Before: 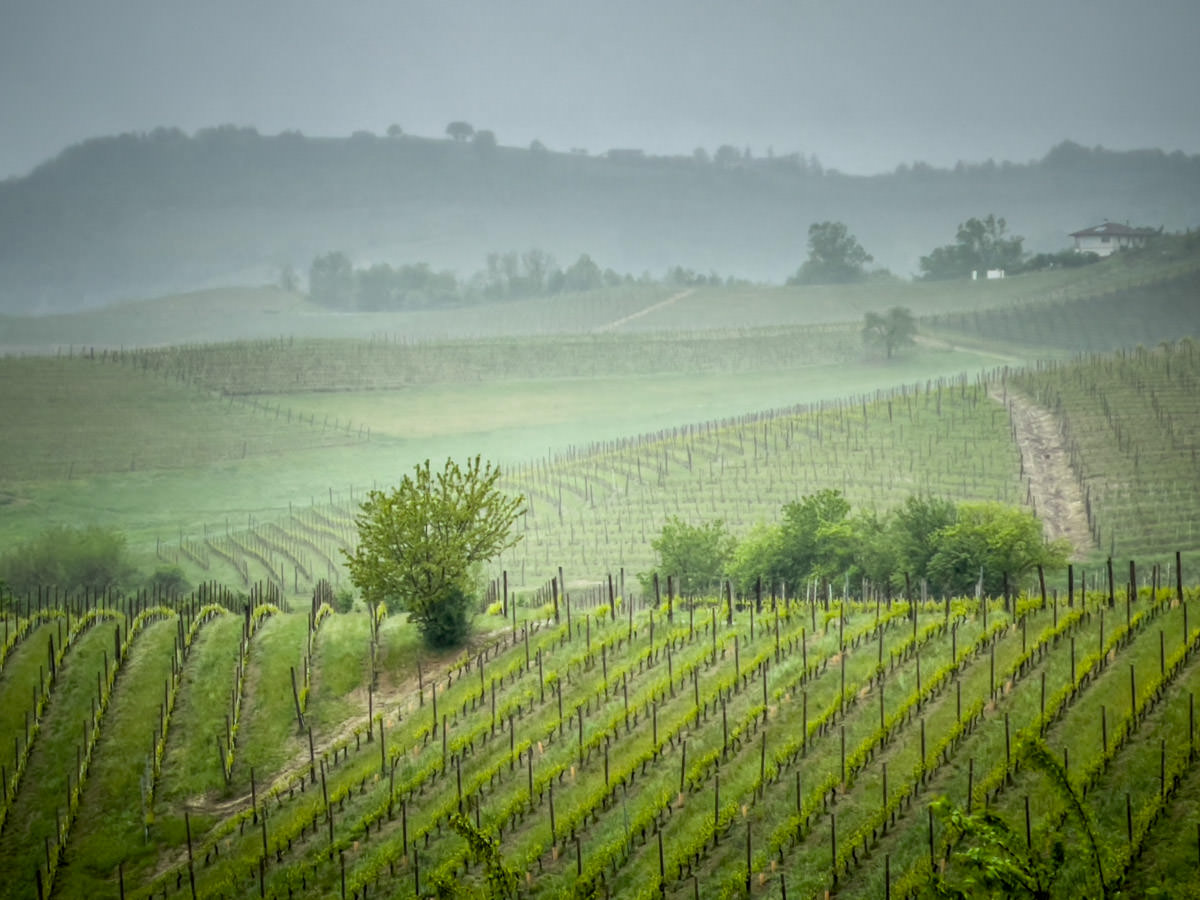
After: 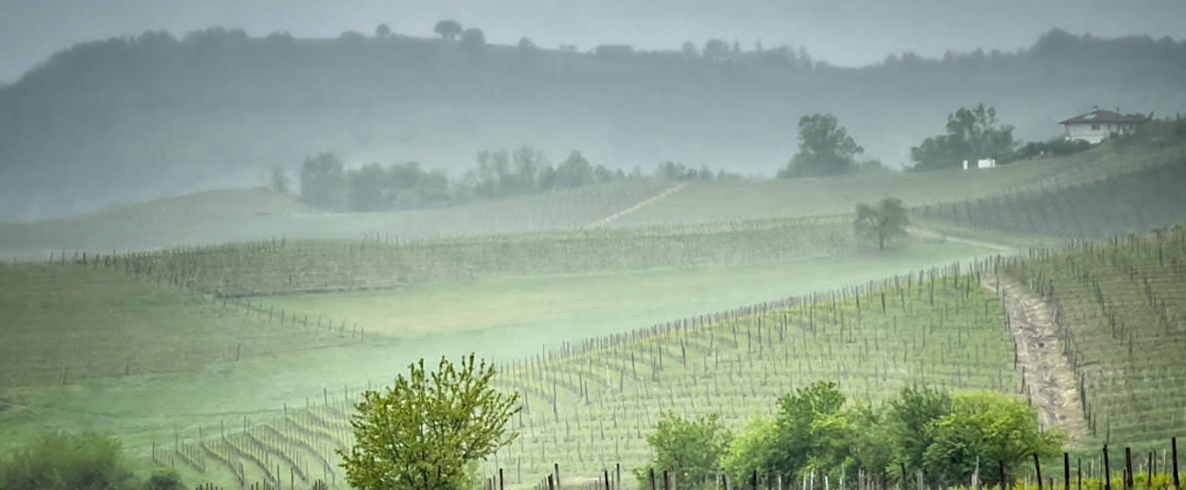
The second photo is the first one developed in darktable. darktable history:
sharpen: on, module defaults
rotate and perspective: rotation -1°, crop left 0.011, crop right 0.989, crop top 0.025, crop bottom 0.975
crop and rotate: top 10.605%, bottom 33.274%
contrast equalizer: y [[0.536, 0.565, 0.581, 0.516, 0.52, 0.491], [0.5 ×6], [0.5 ×6], [0 ×6], [0 ×6]]
